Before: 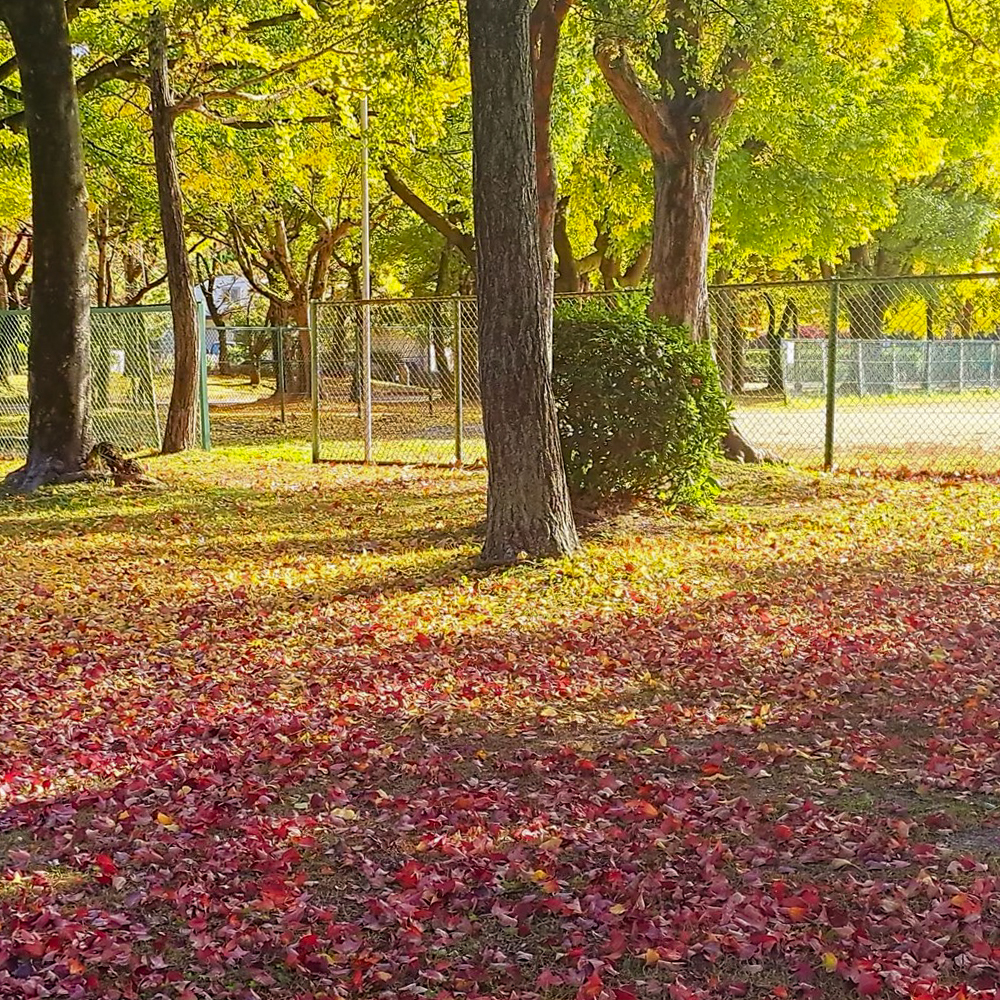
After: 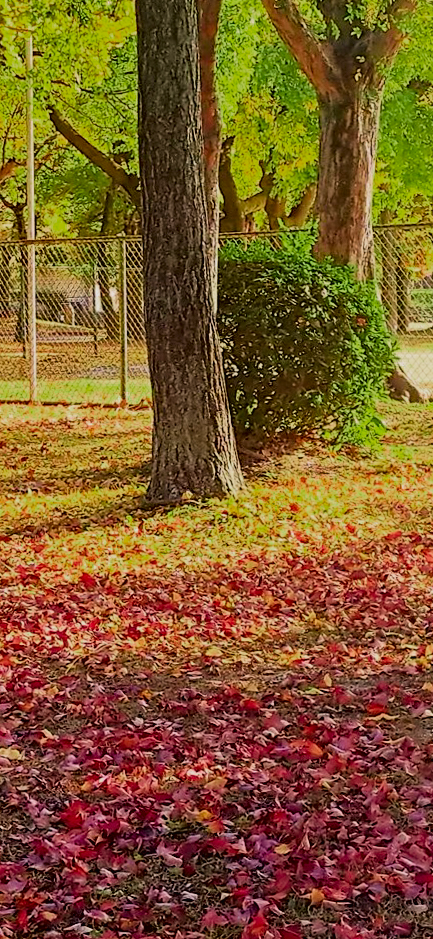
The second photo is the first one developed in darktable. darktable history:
tone curve: curves: ch0 [(0, 0.013) (0.054, 0.018) (0.205, 0.191) (0.289, 0.292) (0.39, 0.424) (0.493, 0.551) (0.647, 0.752) (0.796, 0.887) (1, 0.998)]; ch1 [(0, 0) (0.371, 0.339) (0.477, 0.452) (0.494, 0.495) (0.501, 0.501) (0.51, 0.516) (0.54, 0.557) (0.572, 0.605) (0.66, 0.701) (0.783, 0.804) (1, 1)]; ch2 [(0, 0) (0.32, 0.281) (0.403, 0.399) (0.441, 0.428) (0.47, 0.469) (0.498, 0.496) (0.524, 0.543) (0.551, 0.579) (0.633, 0.665) (0.7, 0.711) (1, 1)], color space Lab, independent channels, preserve colors none
color zones: curves: ch0 [(0, 0.425) (0.143, 0.422) (0.286, 0.42) (0.429, 0.419) (0.571, 0.419) (0.714, 0.42) (0.857, 0.422) (1, 0.425)]
filmic rgb: black relative exposure -6.81 EV, white relative exposure 5.91 EV, hardness 2.72, color science v6 (2022)
crop: left 33.51%, top 6.026%, right 23.108%
